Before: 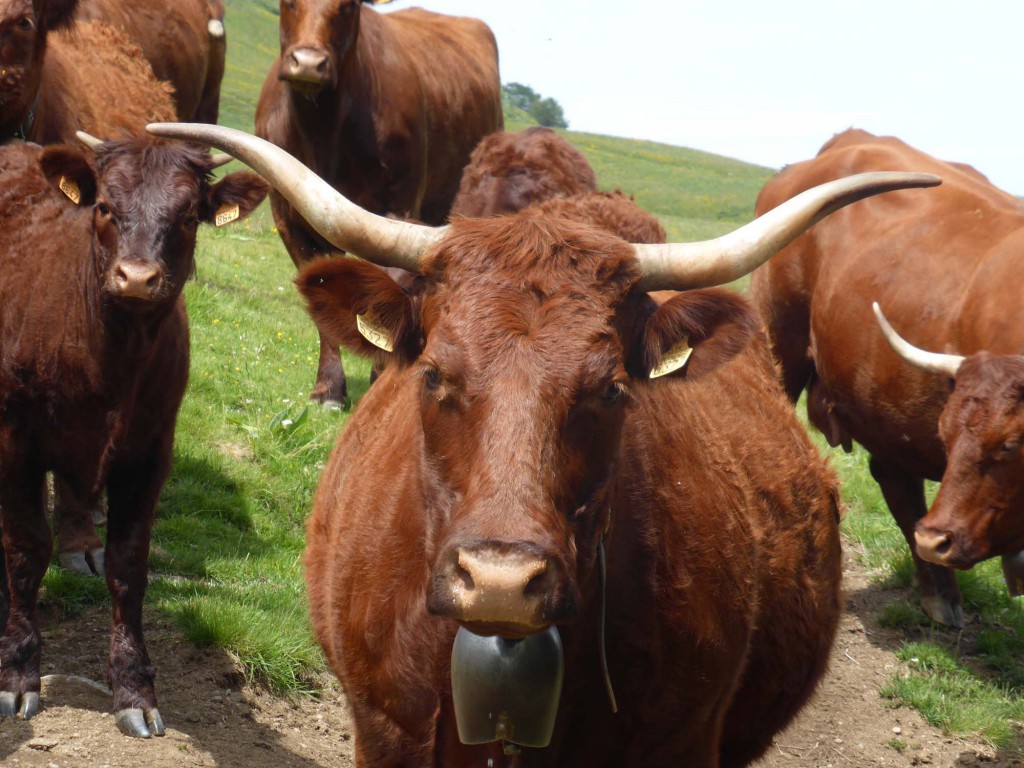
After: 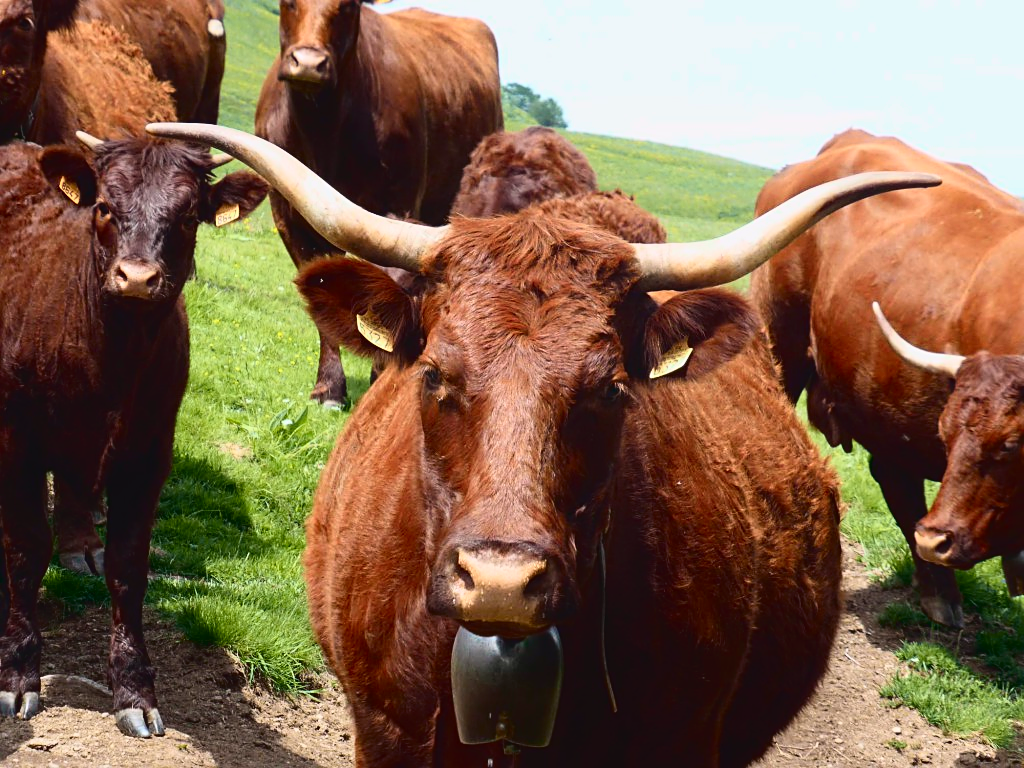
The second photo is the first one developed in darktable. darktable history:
tone curve: curves: ch0 [(0, 0.031) (0.139, 0.084) (0.311, 0.278) (0.495, 0.544) (0.718, 0.816) (0.841, 0.909) (1, 0.967)]; ch1 [(0, 0) (0.272, 0.249) (0.388, 0.385) (0.479, 0.456) (0.495, 0.497) (0.538, 0.55) (0.578, 0.595) (0.707, 0.778) (1, 1)]; ch2 [(0, 0) (0.125, 0.089) (0.353, 0.329) (0.443, 0.408) (0.502, 0.495) (0.56, 0.553) (0.608, 0.631) (1, 1)], color space Lab, independent channels, preserve colors none
sharpen: on, module defaults
